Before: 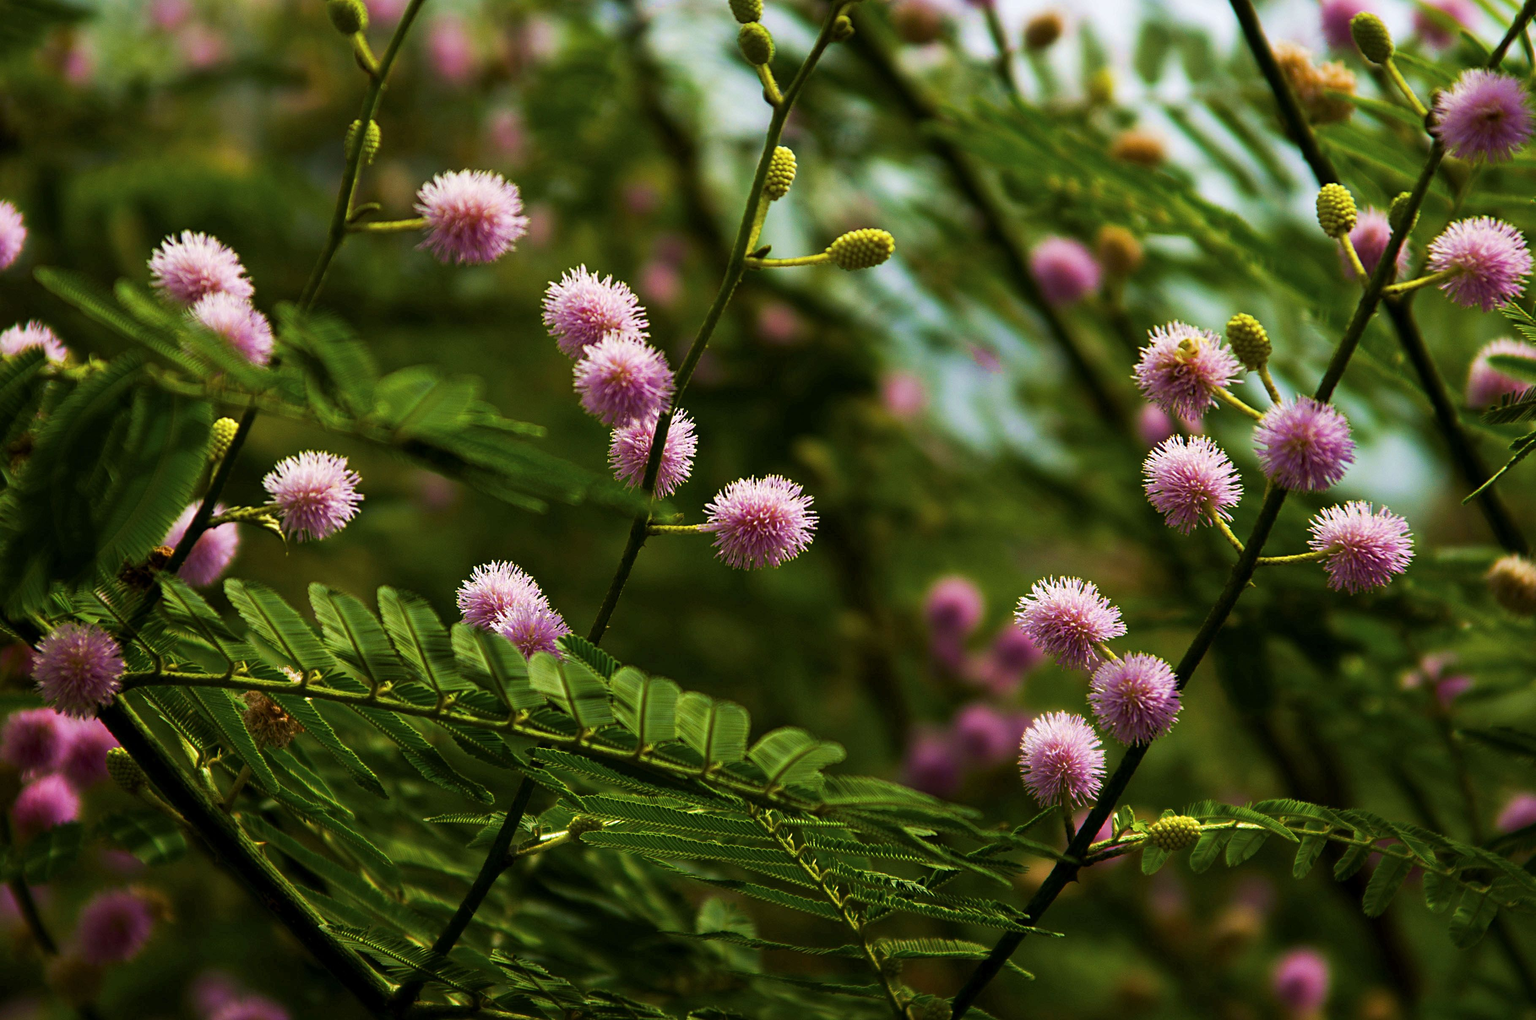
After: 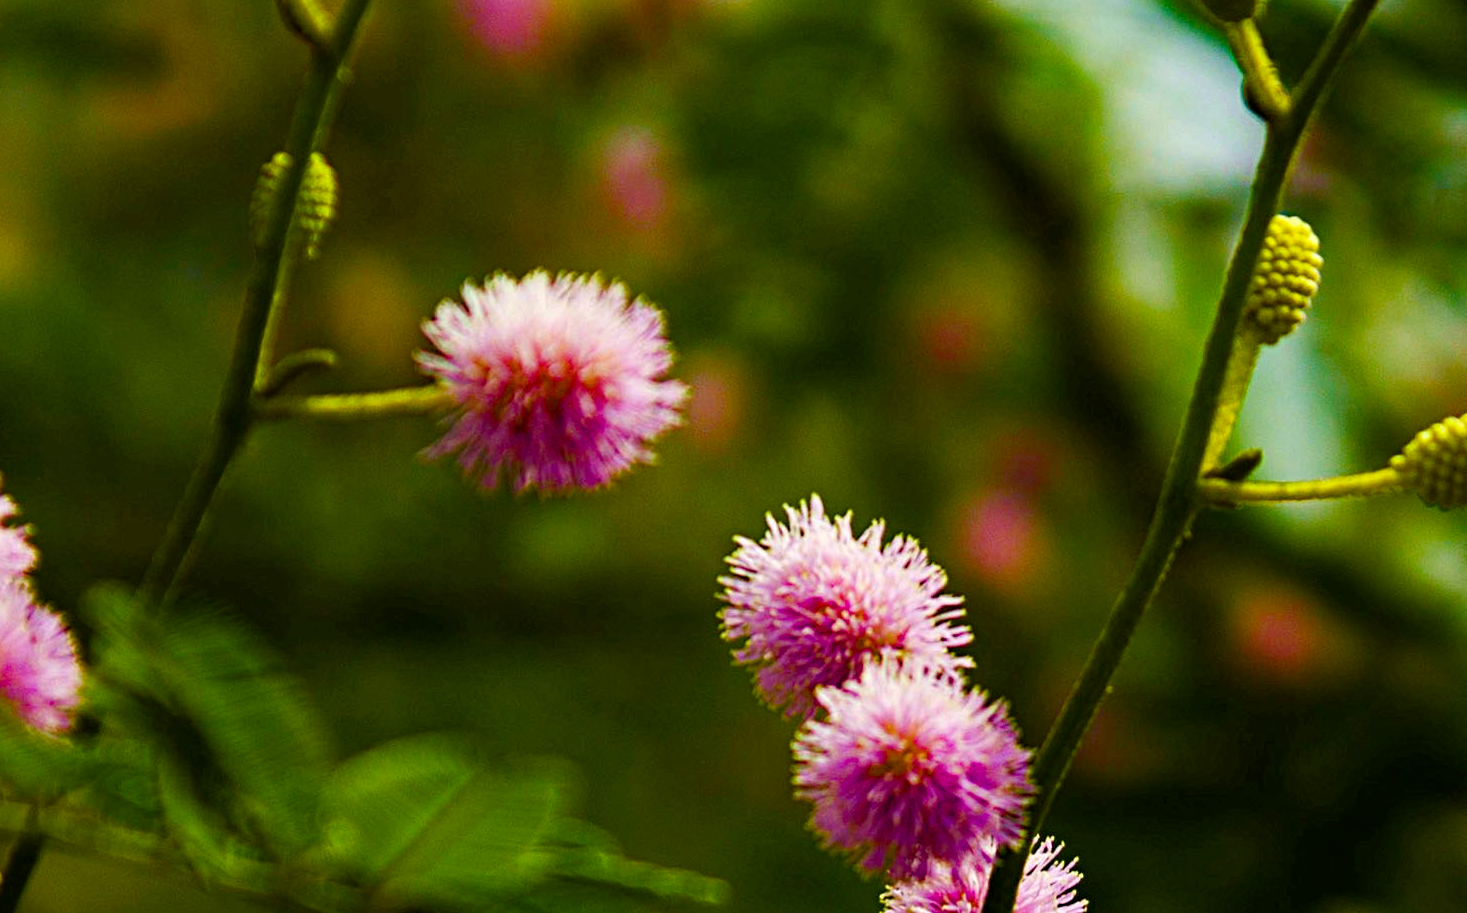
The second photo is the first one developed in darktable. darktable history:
haze removal: compatibility mode true, adaptive false
color correction: highlights b* 2.99
color balance rgb: linear chroma grading › global chroma 14.888%, perceptual saturation grading › global saturation 45.036%, perceptual saturation grading › highlights -50.544%, perceptual saturation grading › shadows 30.231%, global vibrance 14.681%
crop: left 15.544%, top 5.459%, right 44.105%, bottom 56.727%
